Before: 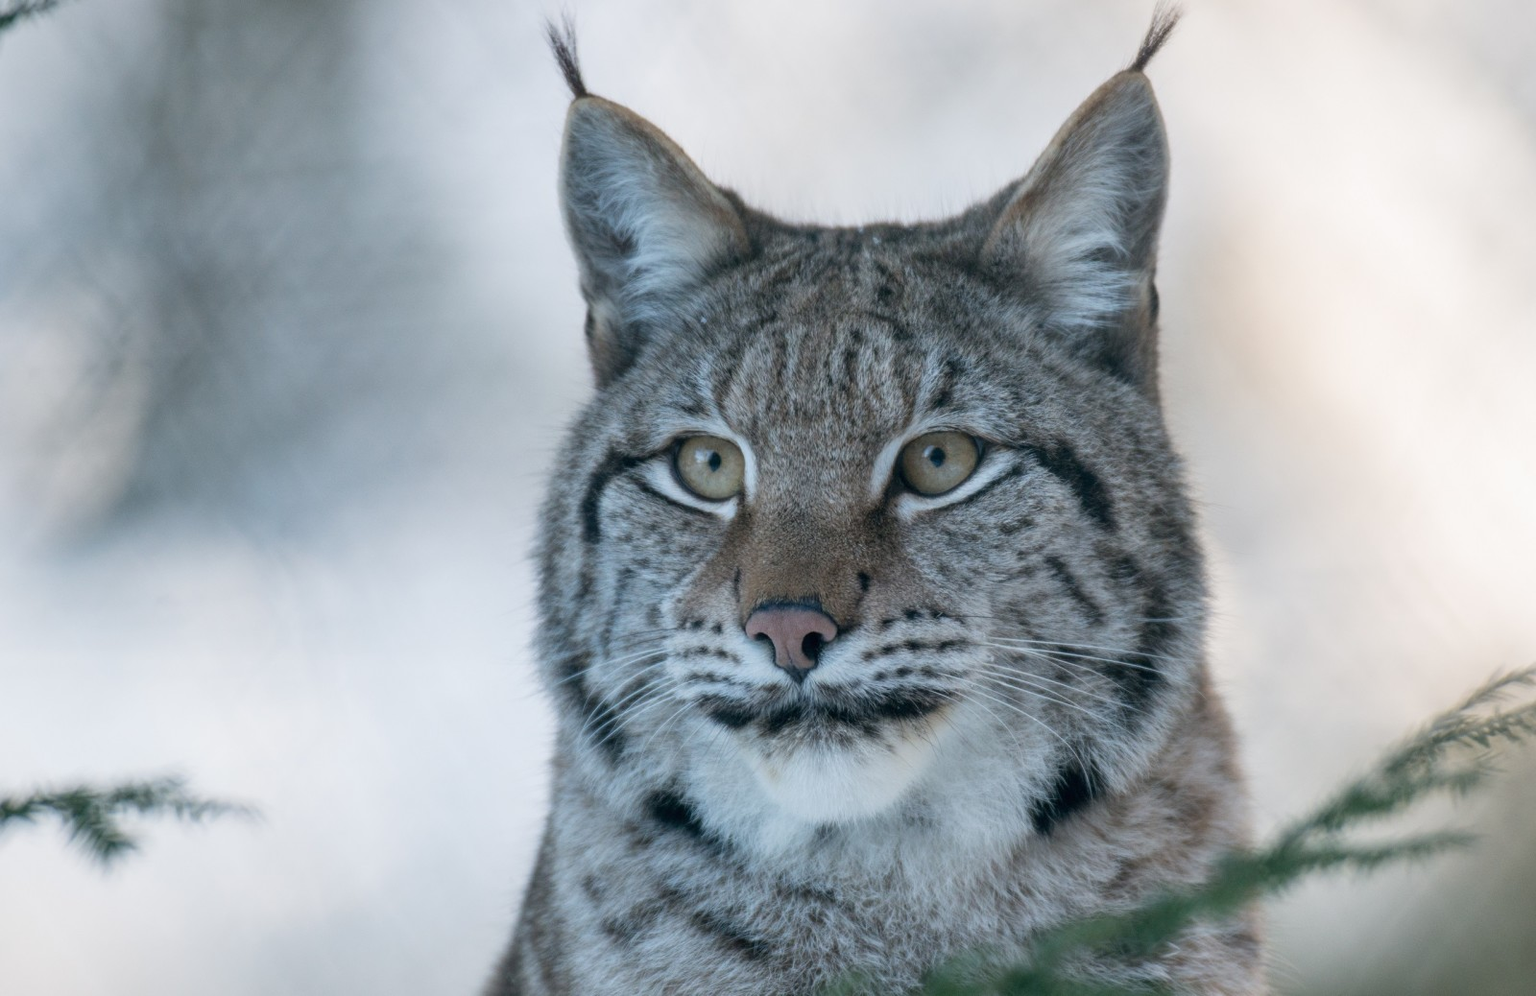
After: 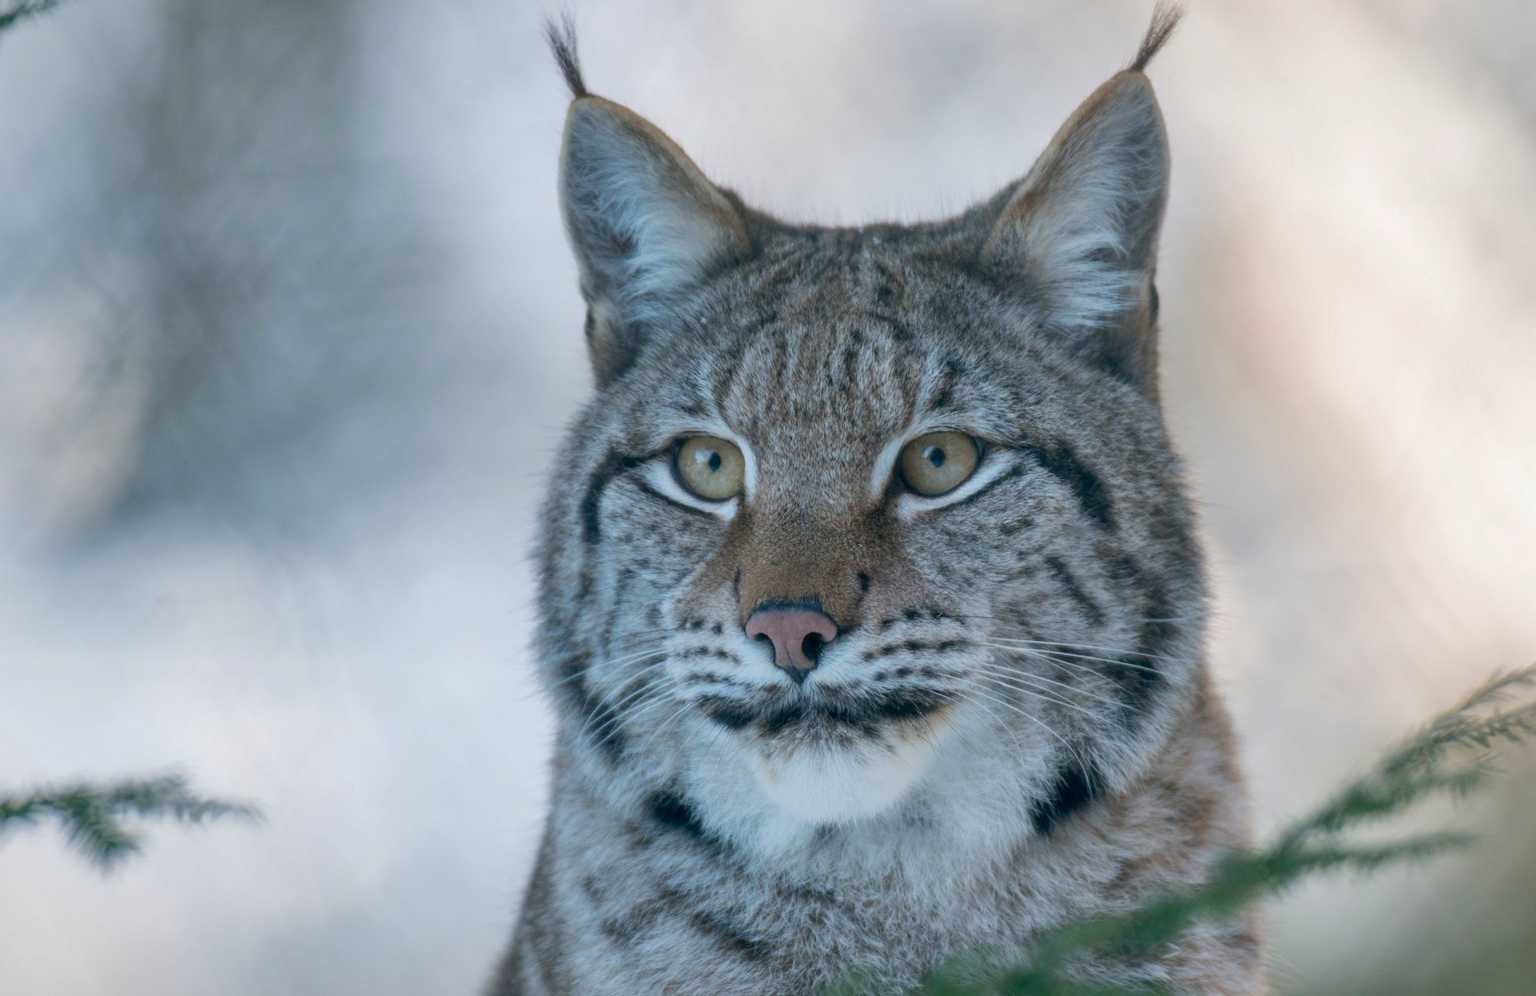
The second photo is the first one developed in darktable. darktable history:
color balance rgb: perceptual saturation grading › global saturation 25.305%
shadows and highlights: on, module defaults
